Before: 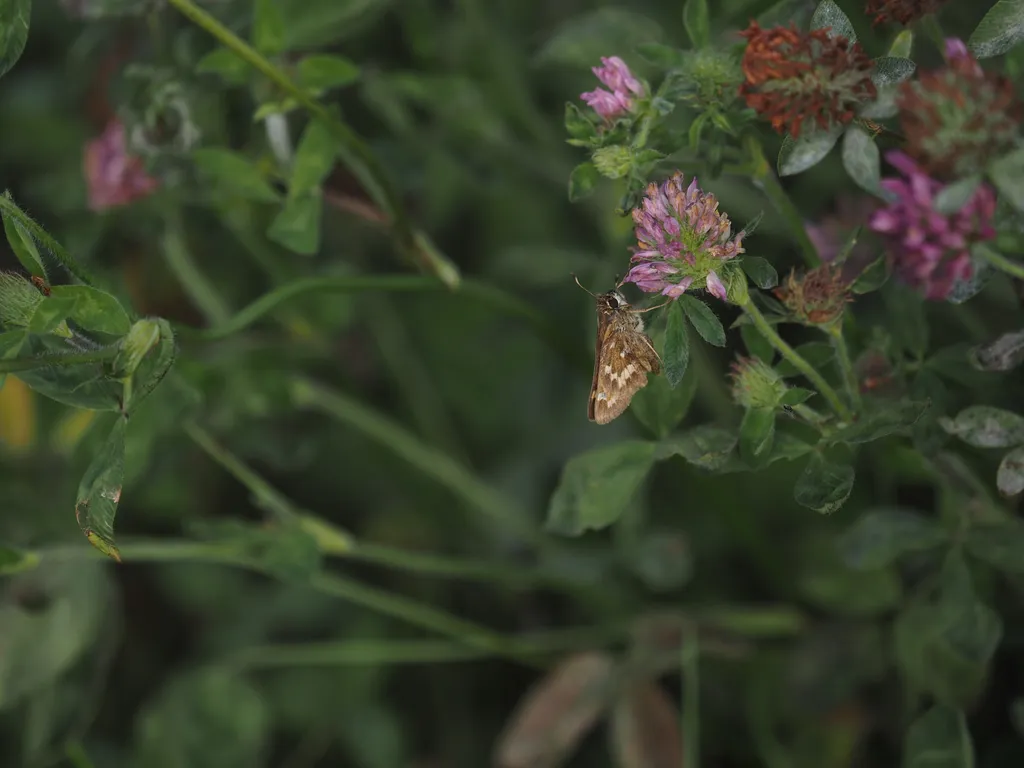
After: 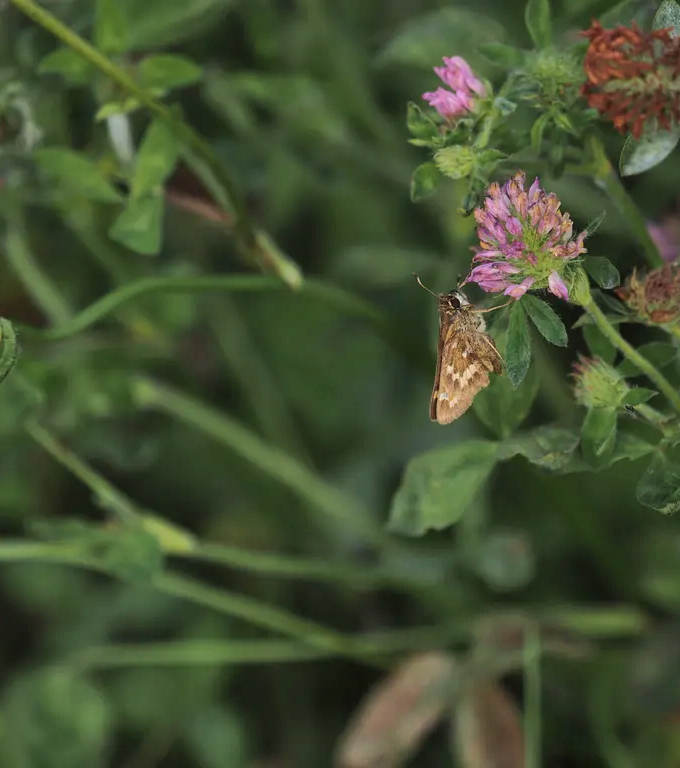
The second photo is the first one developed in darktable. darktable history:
crop and rotate: left 15.495%, right 18.015%
velvia: on, module defaults
shadows and highlights: soften with gaussian
local contrast: mode bilateral grid, contrast 20, coarseness 50, detail 119%, midtone range 0.2
